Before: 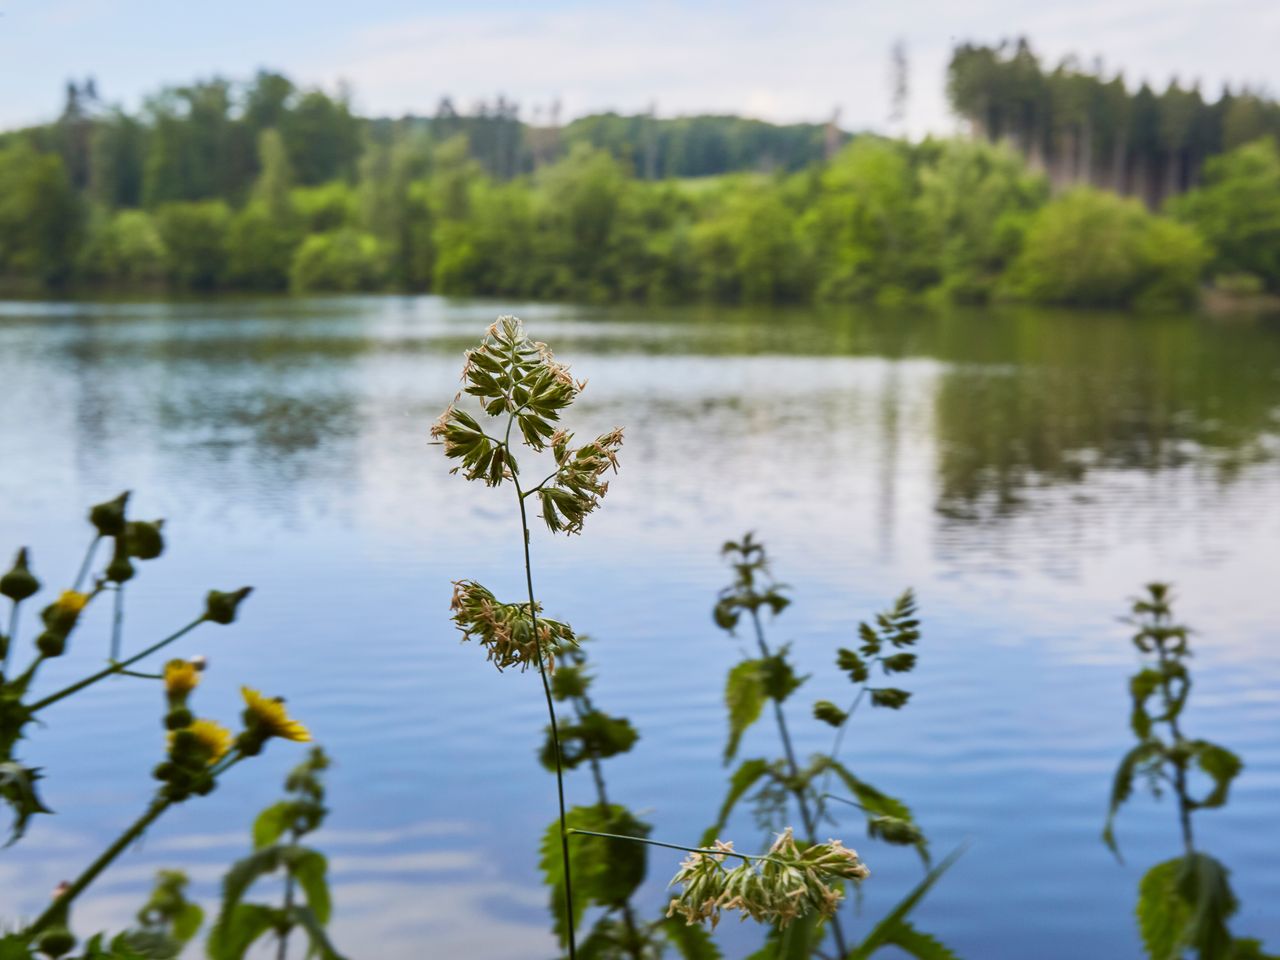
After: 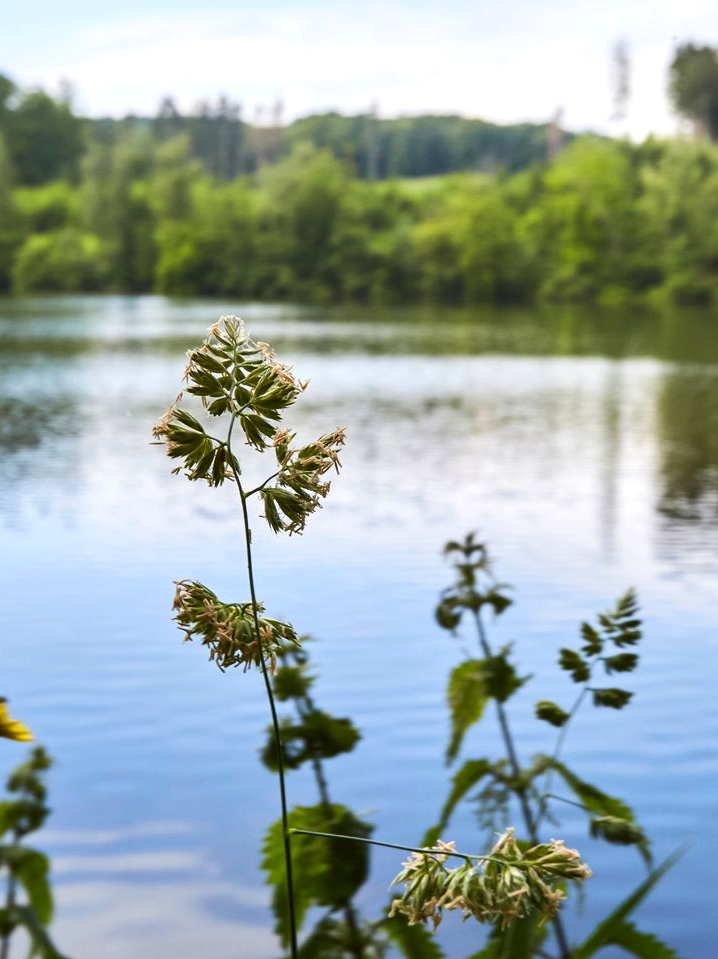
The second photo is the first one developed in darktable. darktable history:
crop: left 21.733%, right 22.148%, bottom 0.007%
tone equalizer: -8 EV -0.396 EV, -7 EV -0.369 EV, -6 EV -0.334 EV, -5 EV -0.26 EV, -3 EV 0.19 EV, -2 EV 0.317 EV, -1 EV 0.383 EV, +0 EV 0.403 EV, edges refinement/feathering 500, mask exposure compensation -1.57 EV, preserve details no
